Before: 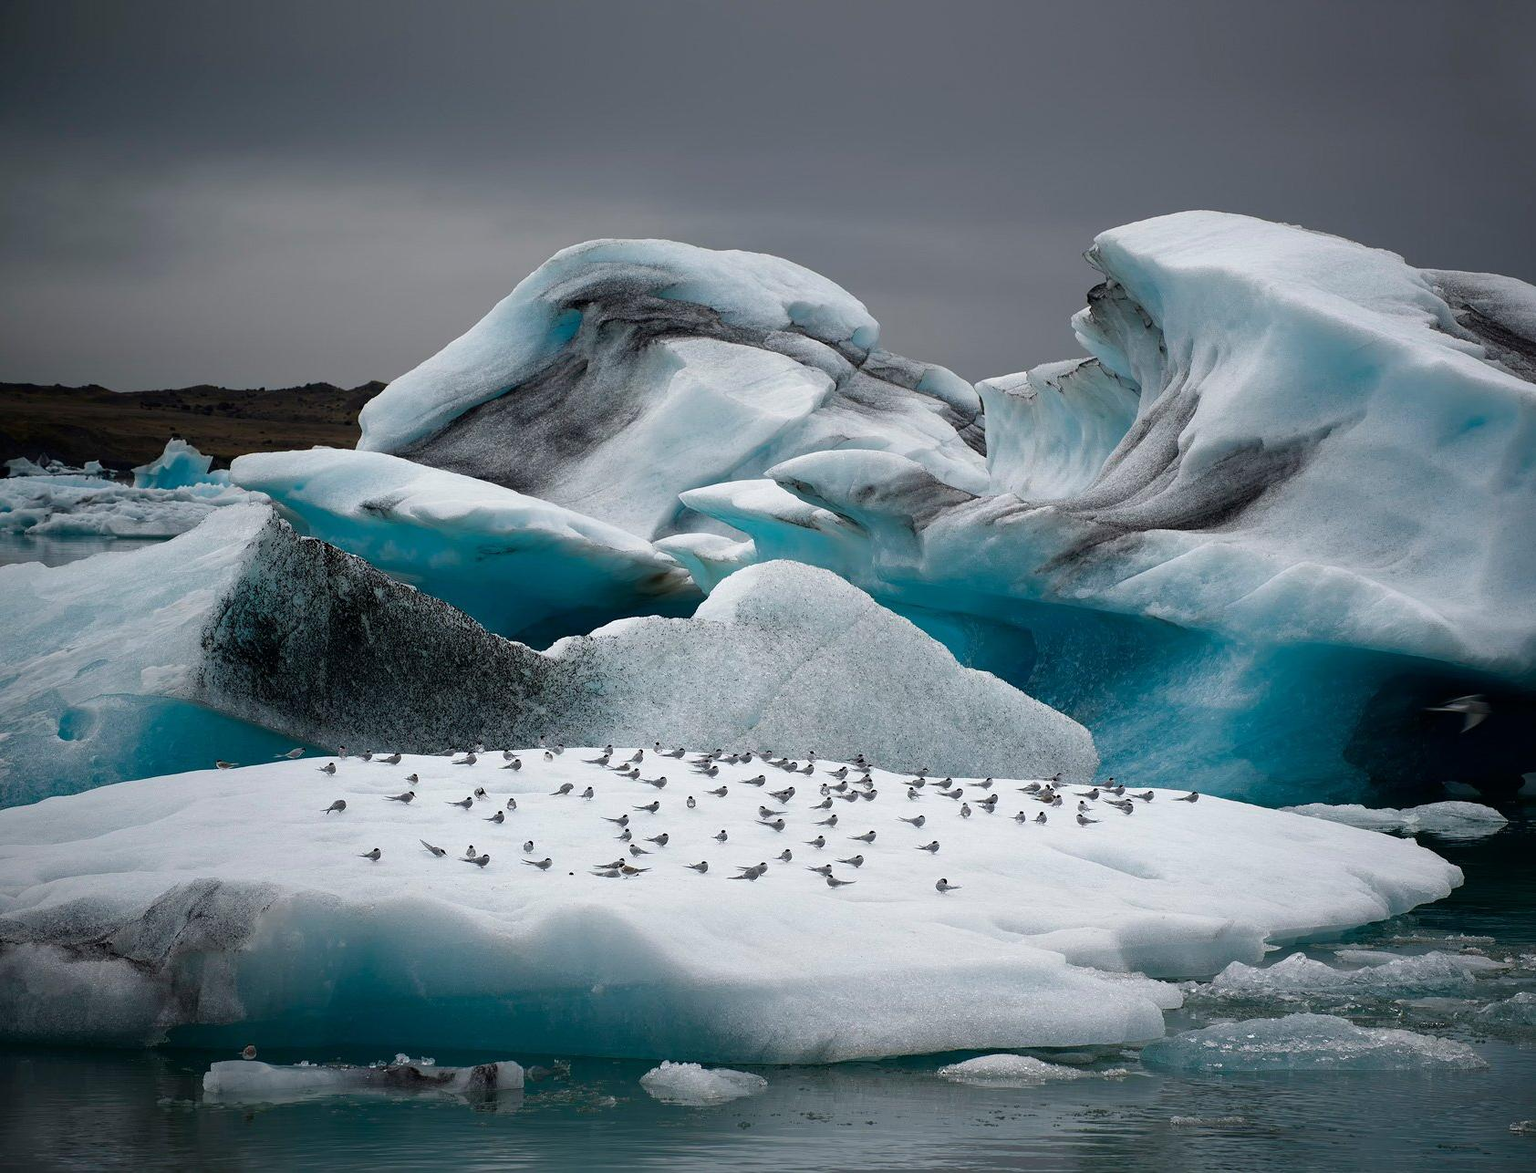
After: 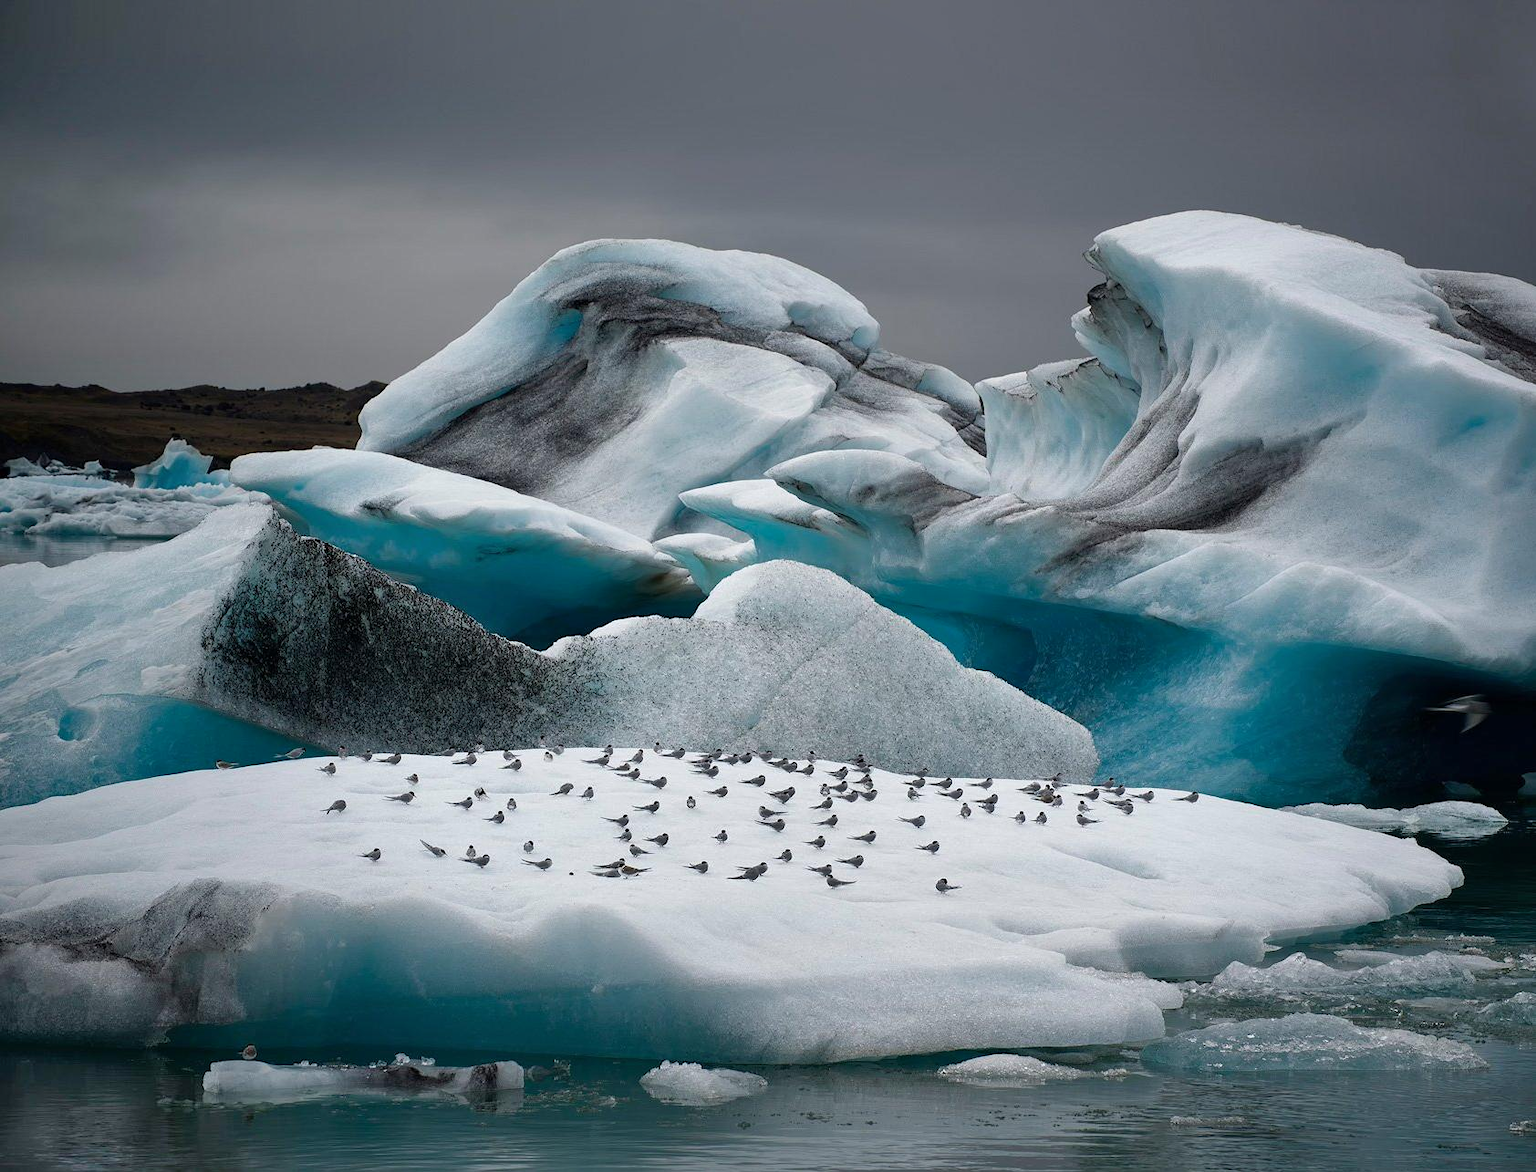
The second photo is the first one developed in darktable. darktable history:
shadows and highlights: soften with gaussian
contrast brightness saturation: contrast 0.05
